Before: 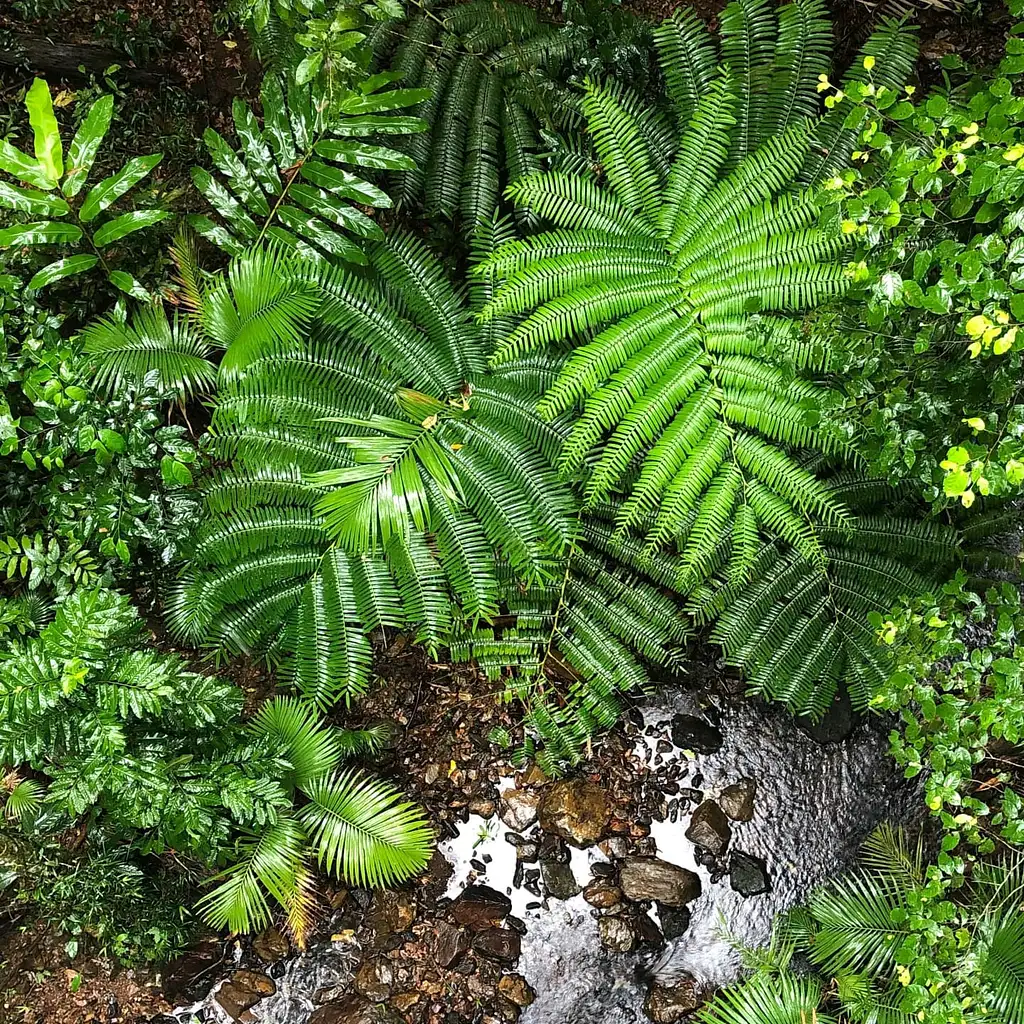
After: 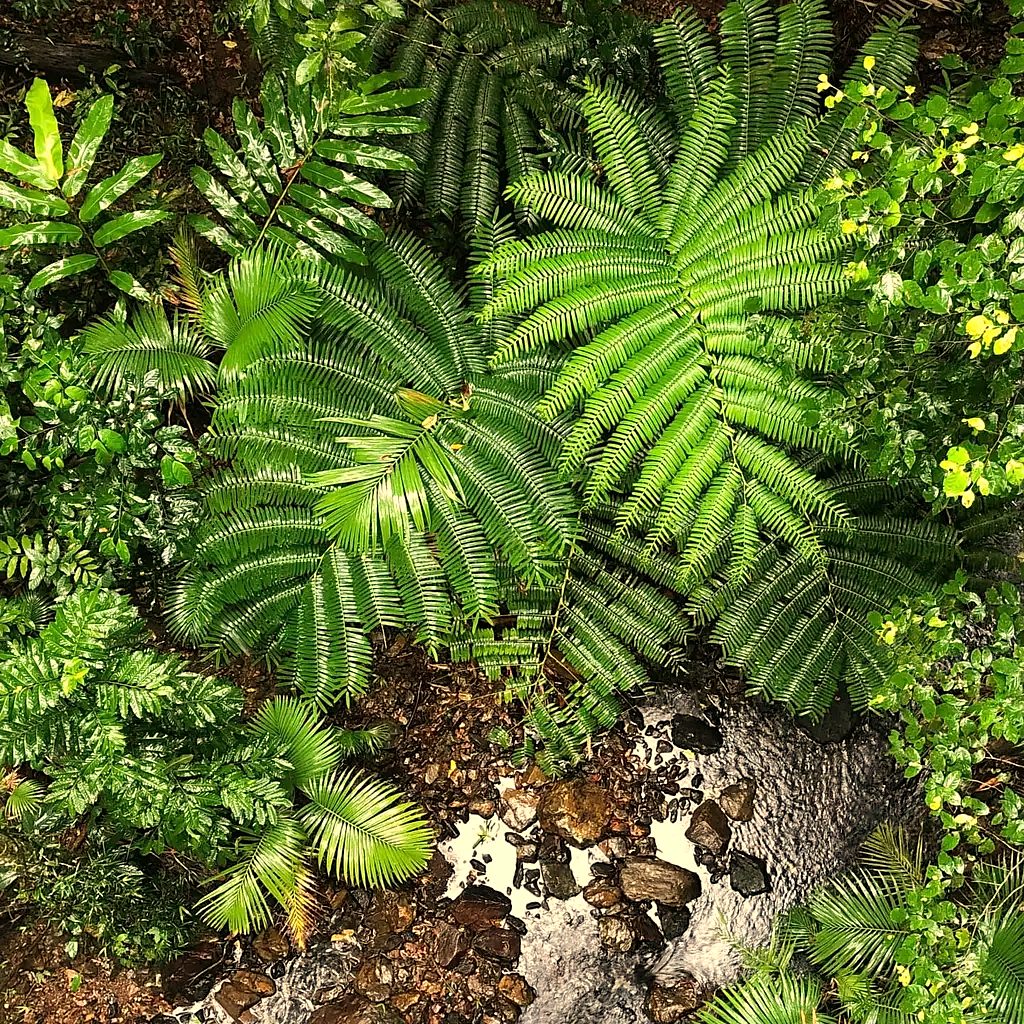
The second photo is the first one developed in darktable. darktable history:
white balance: red 1.123, blue 0.83
sharpen: amount 0.2
